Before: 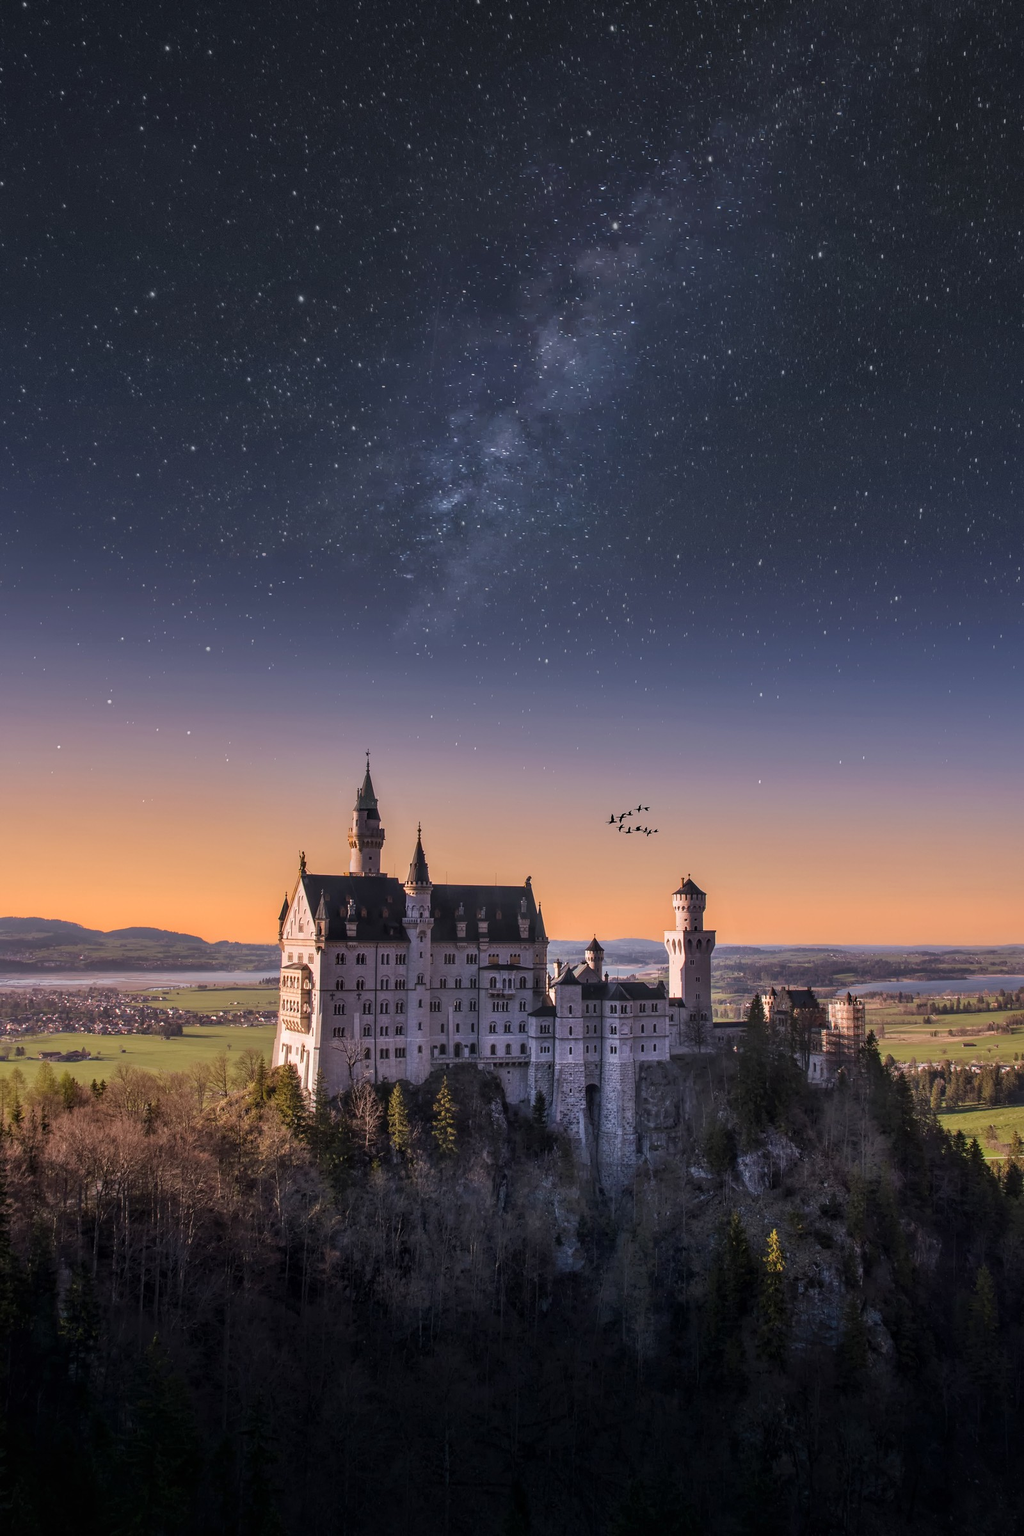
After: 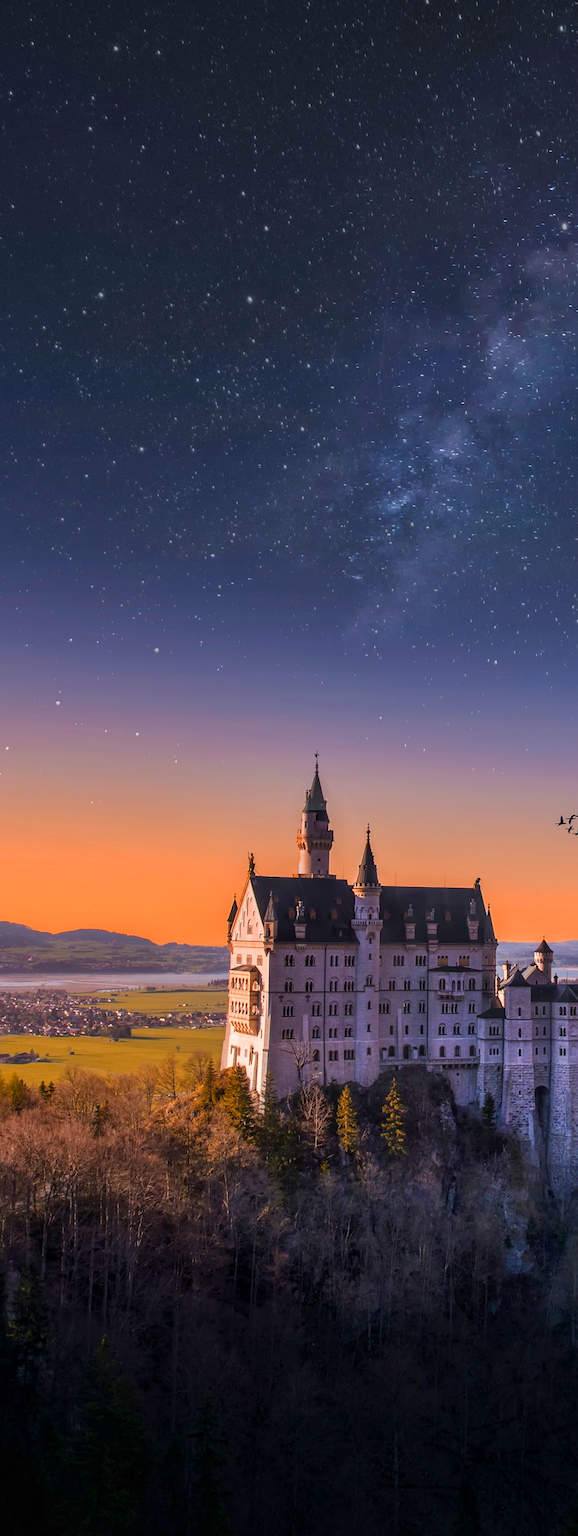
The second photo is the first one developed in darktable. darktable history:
crop: left 5.112%, right 38.498%
color zones: curves: ch1 [(0, 0.455) (0.063, 0.455) (0.286, 0.495) (0.429, 0.5) (0.571, 0.5) (0.714, 0.5) (0.857, 0.5) (1, 0.455)]; ch2 [(0, 0.532) (0.063, 0.521) (0.233, 0.447) (0.429, 0.489) (0.571, 0.5) (0.714, 0.5) (0.857, 0.5) (1, 0.532)], mix 23.63%
color balance rgb: power › hue 329.73°, linear chroma grading › global chroma 25.361%, perceptual saturation grading › global saturation 30.689%, global vibrance 20%
contrast brightness saturation: saturation -0.055
